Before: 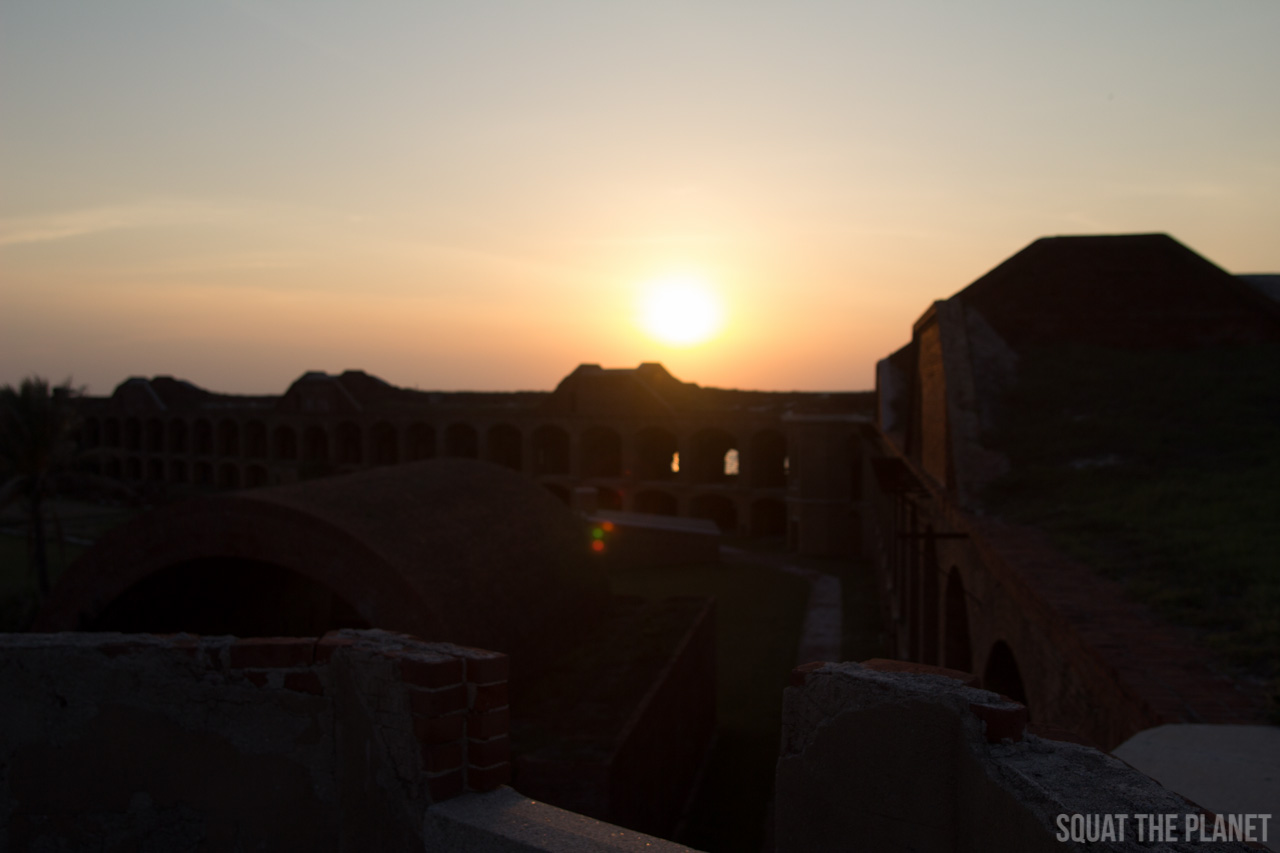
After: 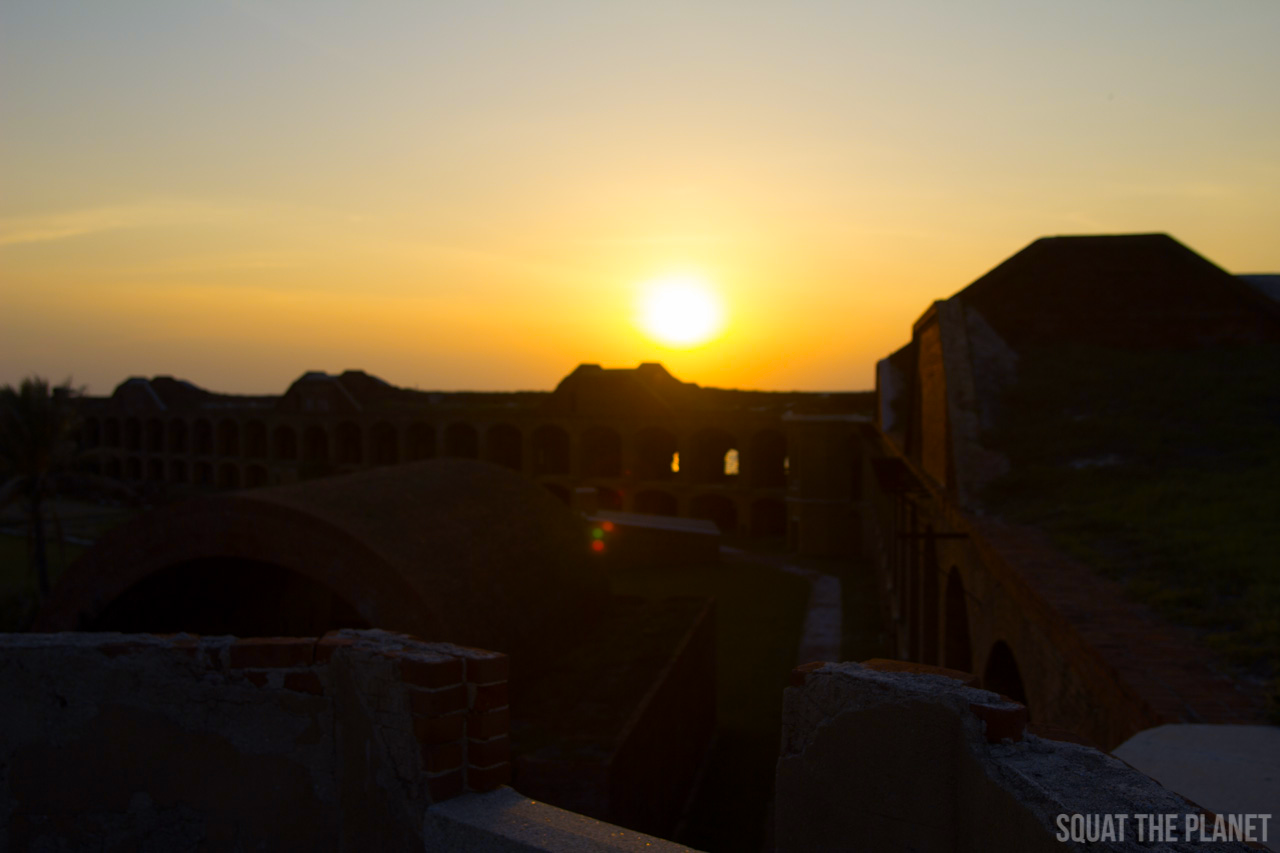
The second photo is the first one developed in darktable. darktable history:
color contrast: green-magenta contrast 1.12, blue-yellow contrast 1.95, unbound 0
tone equalizer: on, module defaults
